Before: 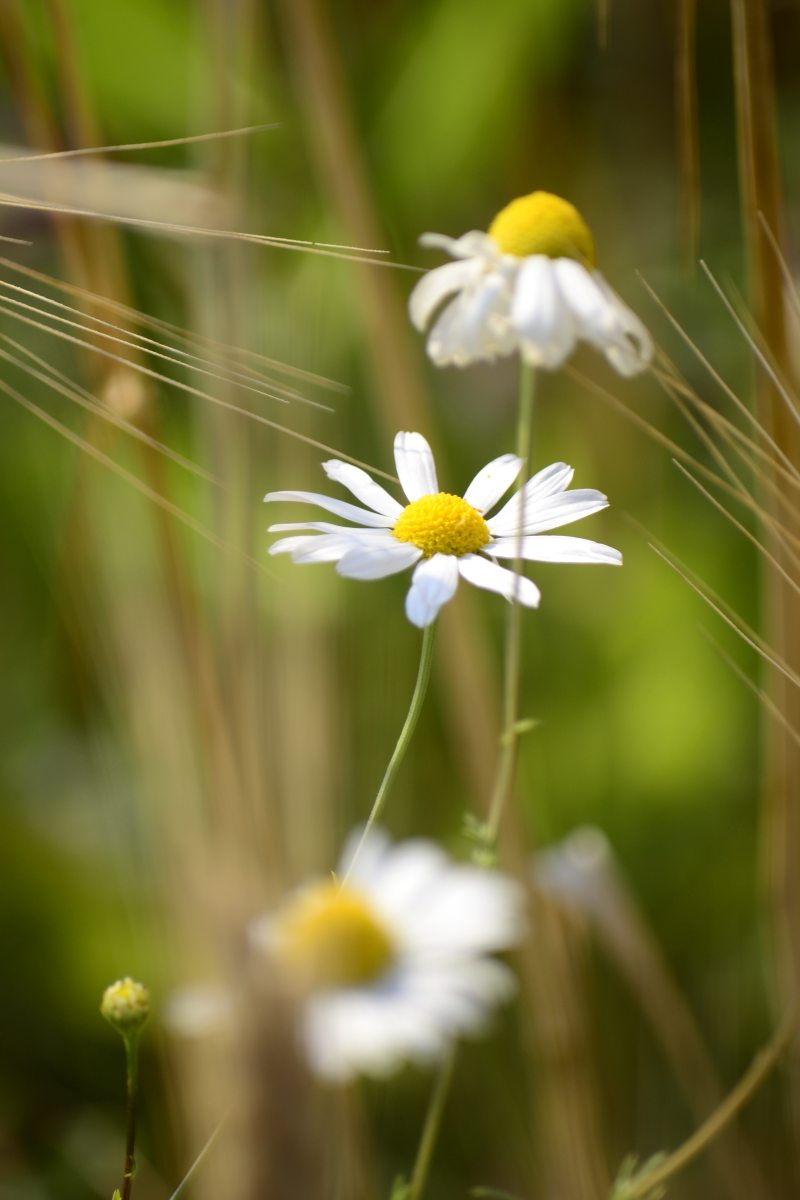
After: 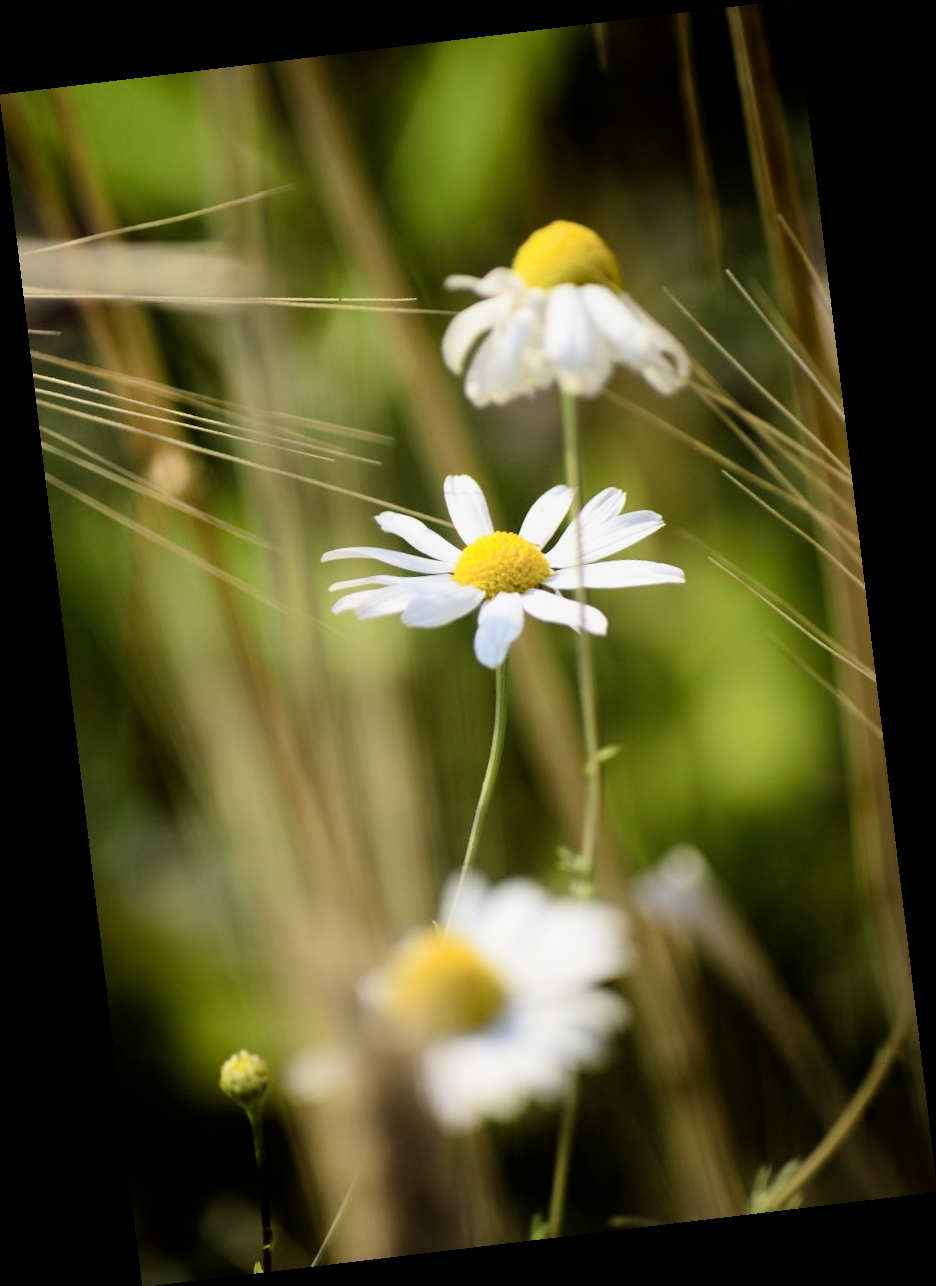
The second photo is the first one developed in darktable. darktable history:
rotate and perspective: rotation -6.83°, automatic cropping off
filmic rgb: black relative exposure -4 EV, white relative exposure 3 EV, hardness 3.02, contrast 1.5
